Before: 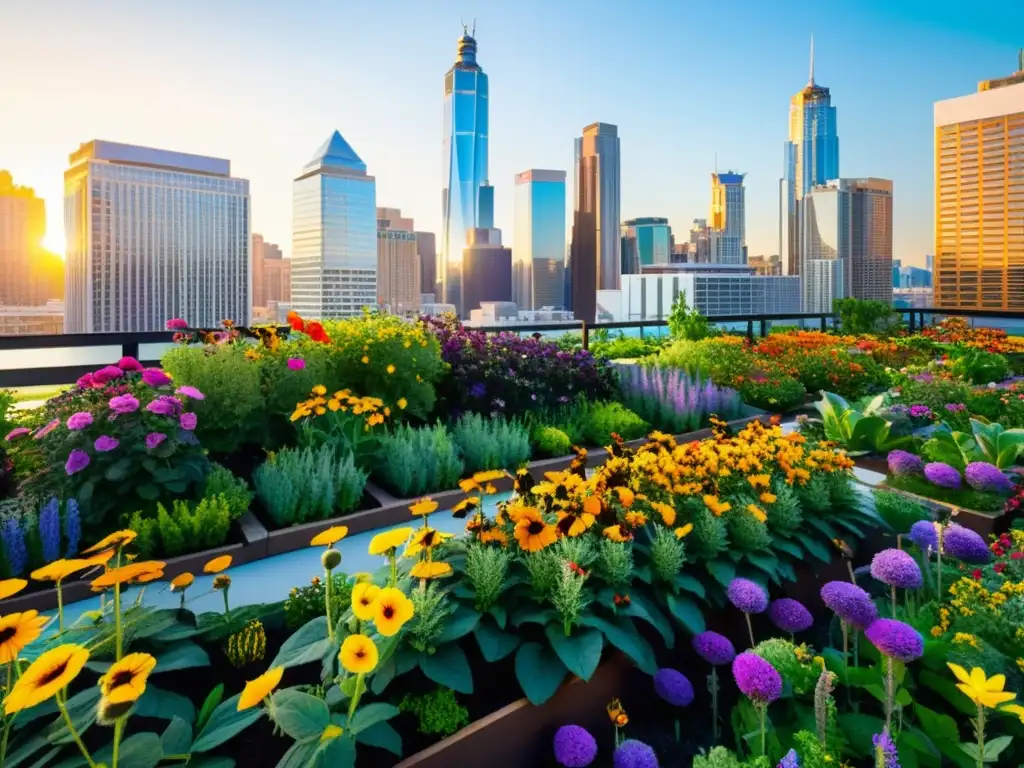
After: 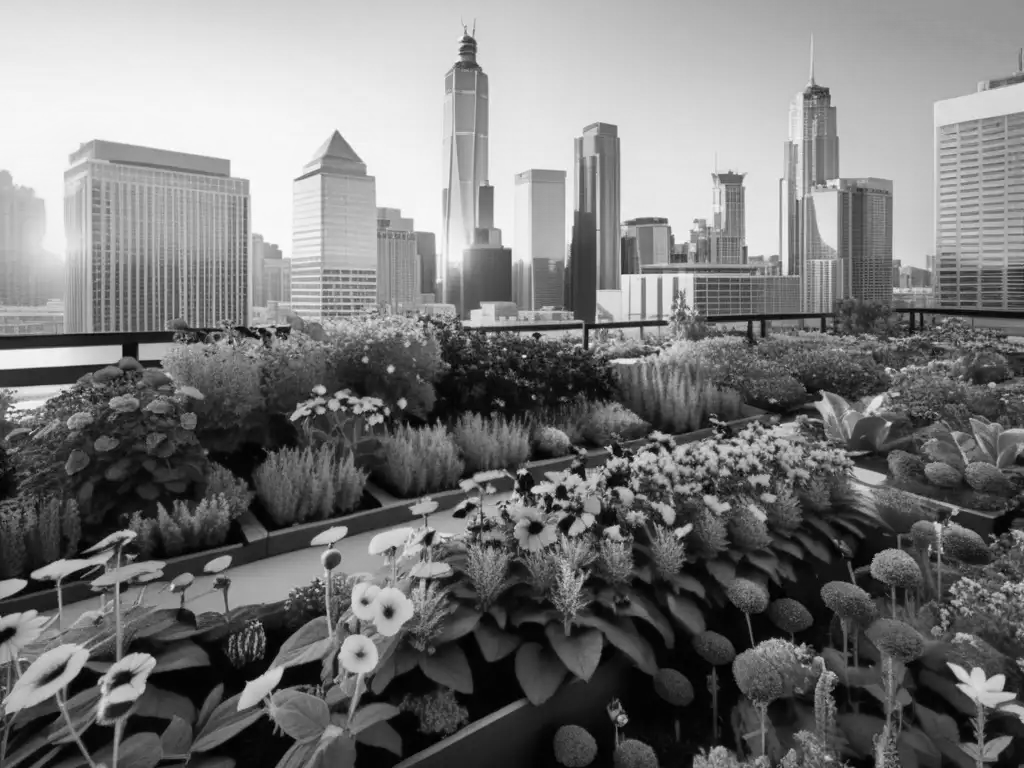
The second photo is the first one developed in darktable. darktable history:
exposure: compensate highlight preservation false
monochrome: size 1
